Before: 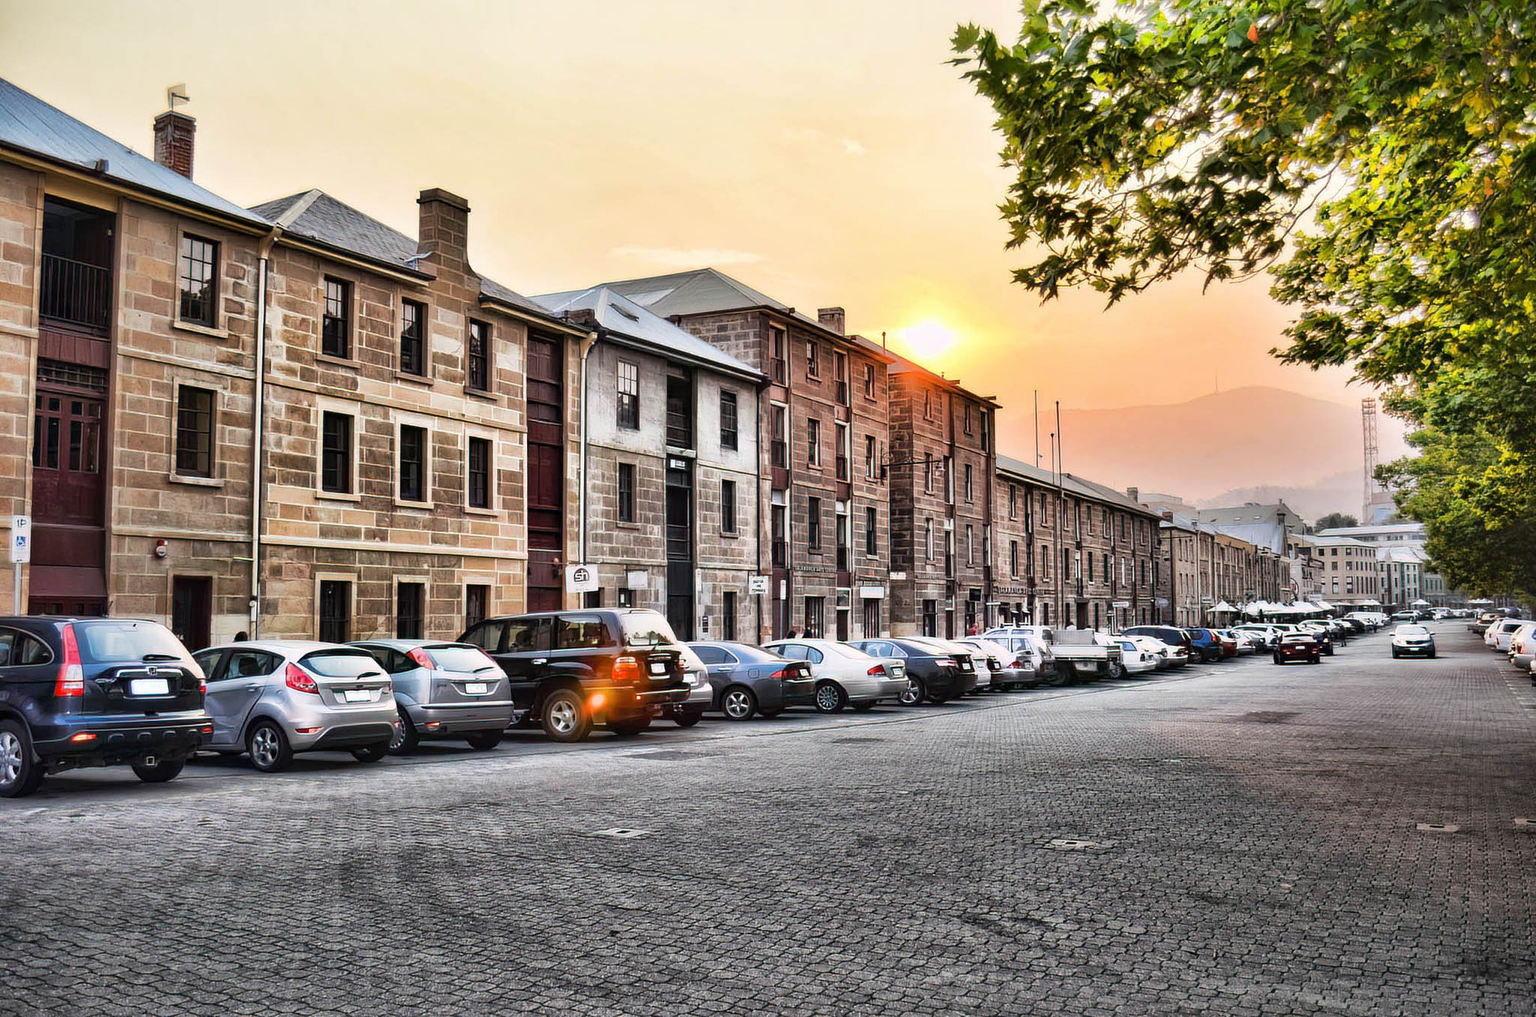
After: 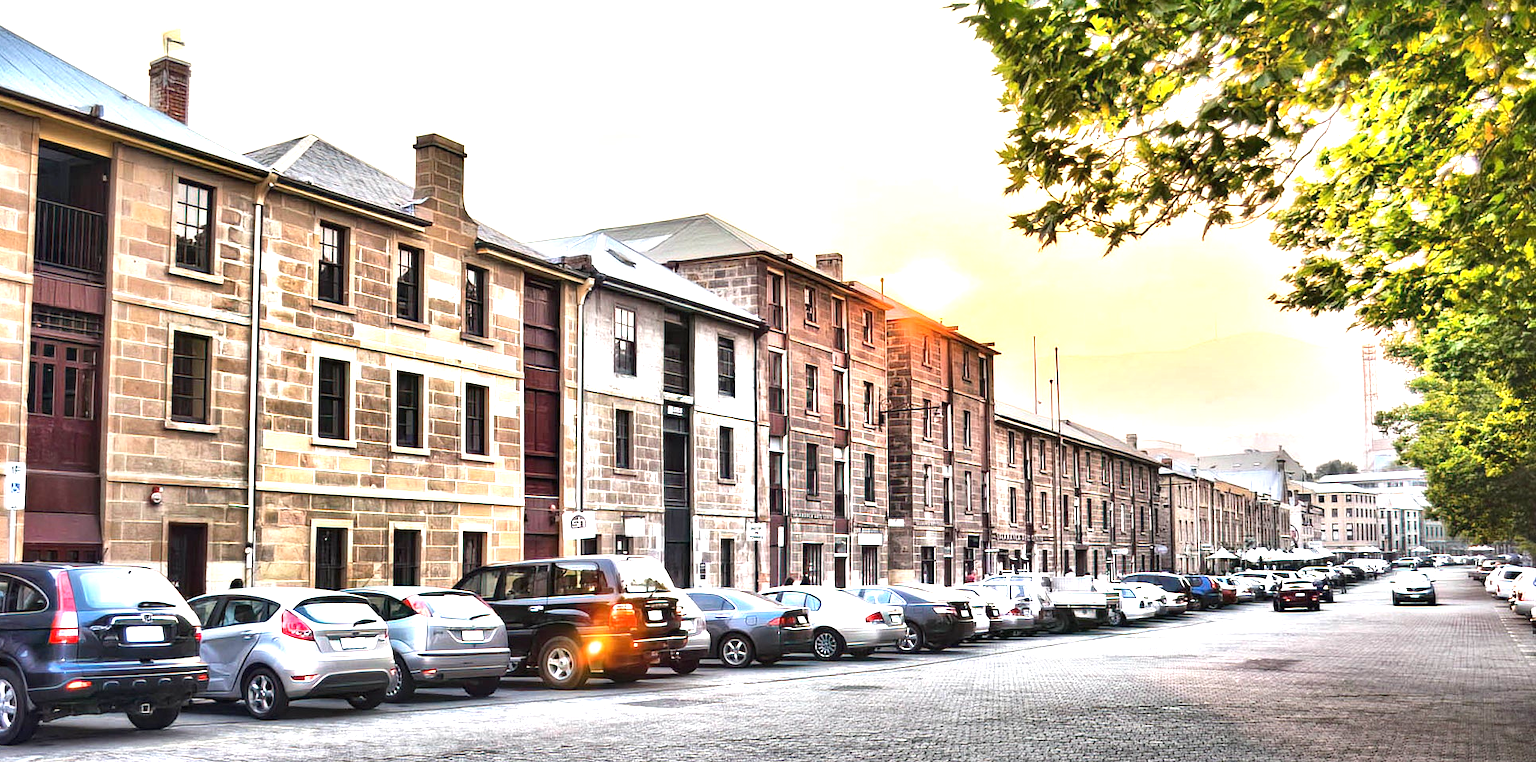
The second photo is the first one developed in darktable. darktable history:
crop: left 0.387%, top 5.469%, bottom 19.809%
exposure: black level correction 0, exposure 1.2 EV, compensate exposure bias true, compensate highlight preservation false
